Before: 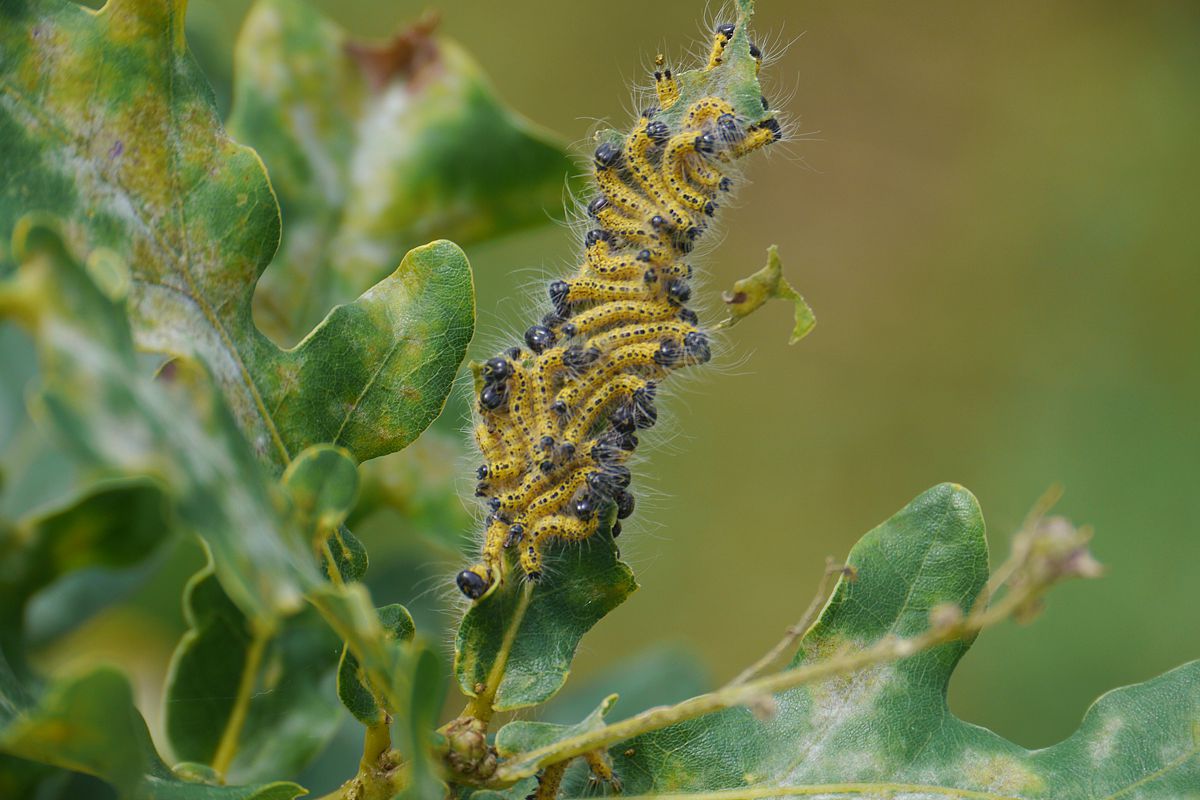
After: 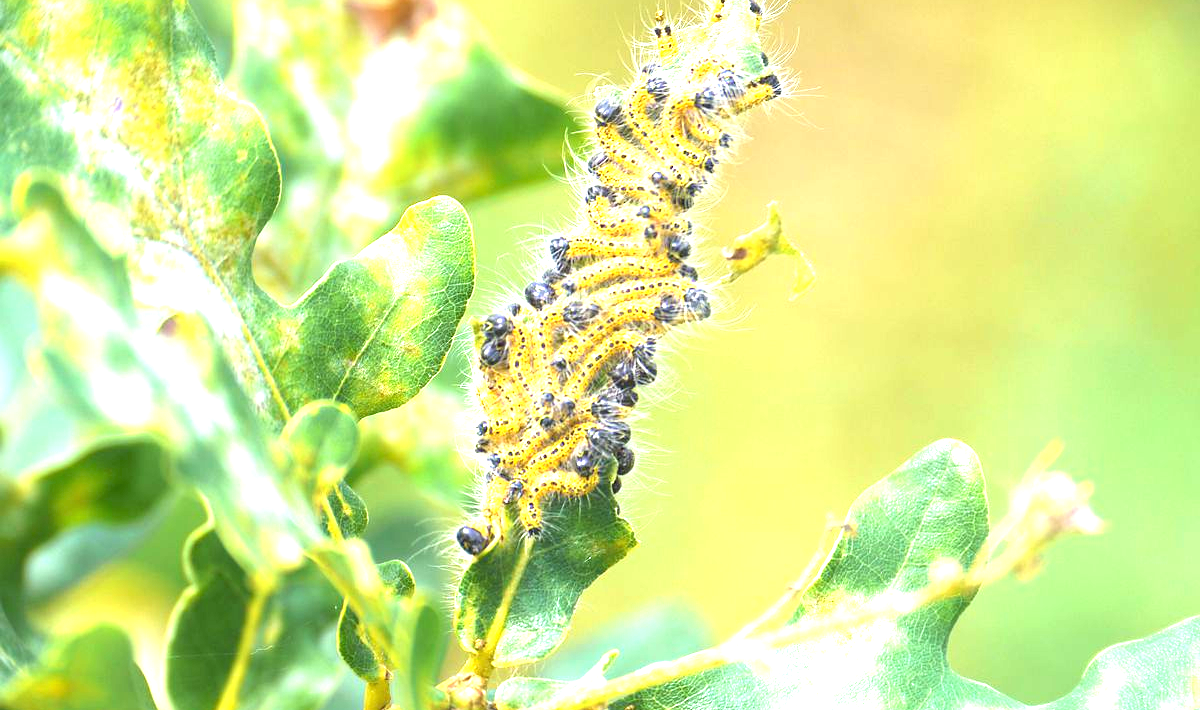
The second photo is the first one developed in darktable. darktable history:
exposure: black level correction 0, exposure 2.327 EV, compensate exposure bias true, compensate highlight preservation false
white balance: red 0.988, blue 1.017
crop and rotate: top 5.609%, bottom 5.609%
